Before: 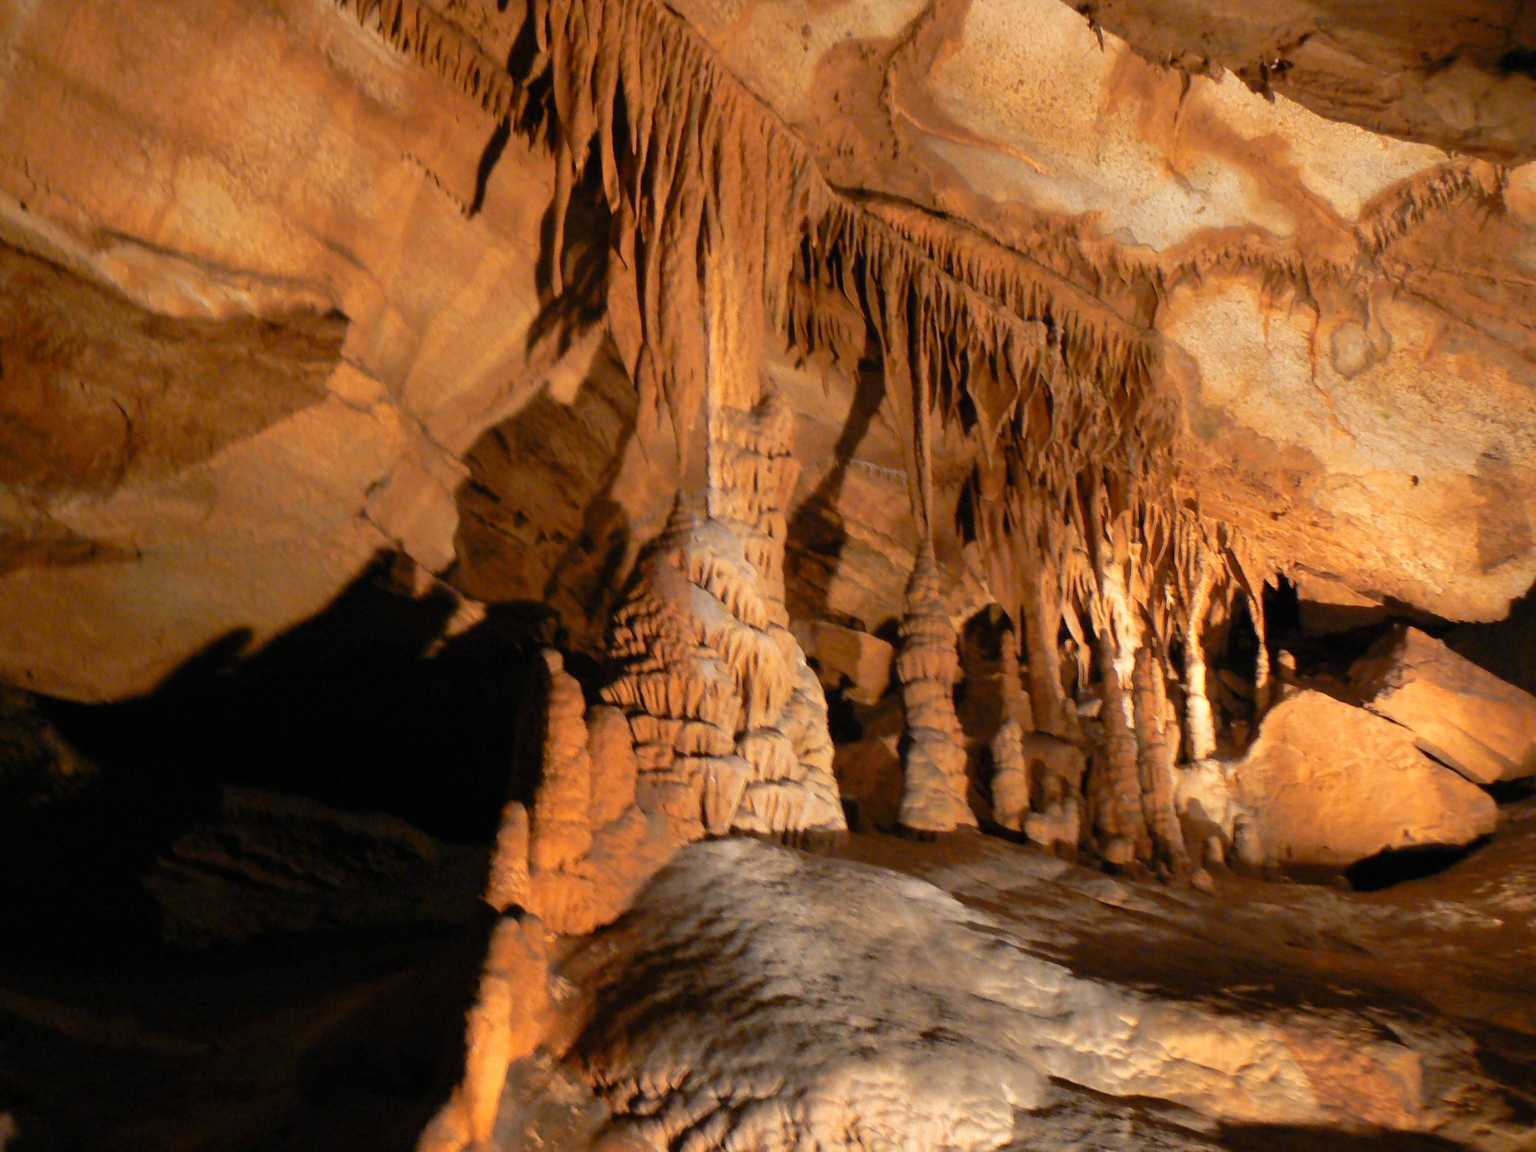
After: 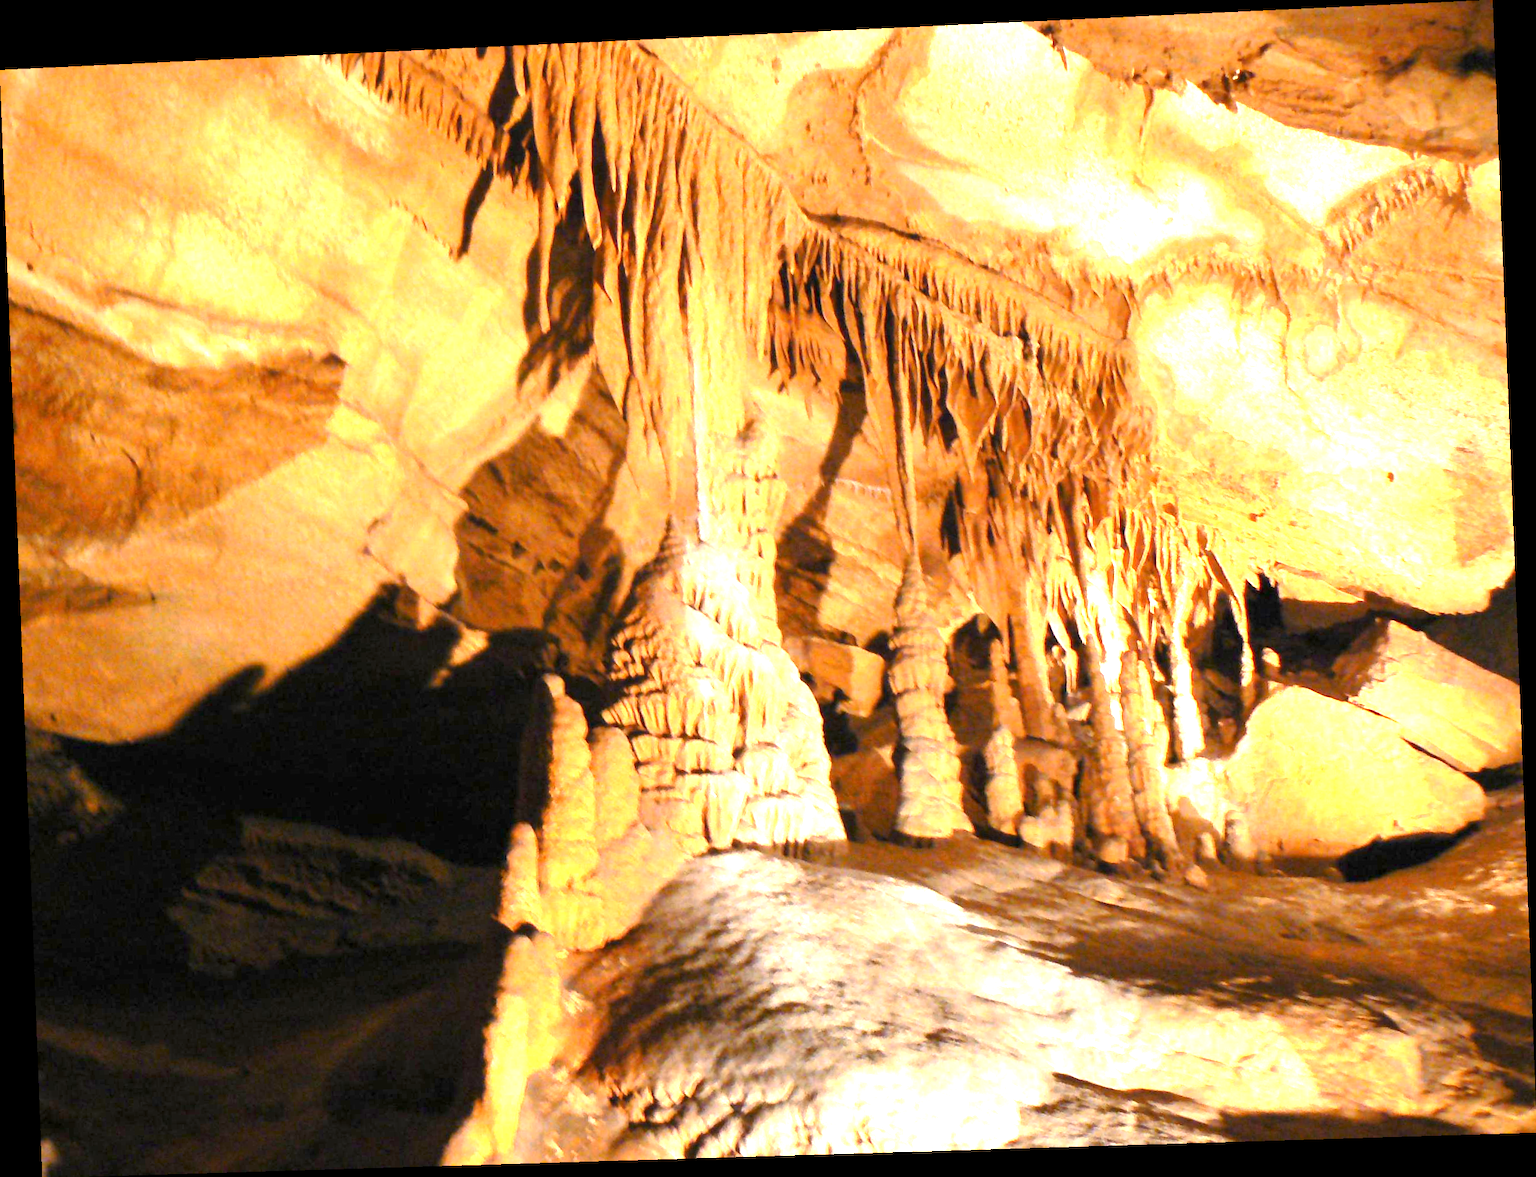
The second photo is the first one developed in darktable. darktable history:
exposure: exposure 2.207 EV, compensate highlight preservation false
rotate and perspective: rotation -2.22°, lens shift (horizontal) -0.022, automatic cropping off
